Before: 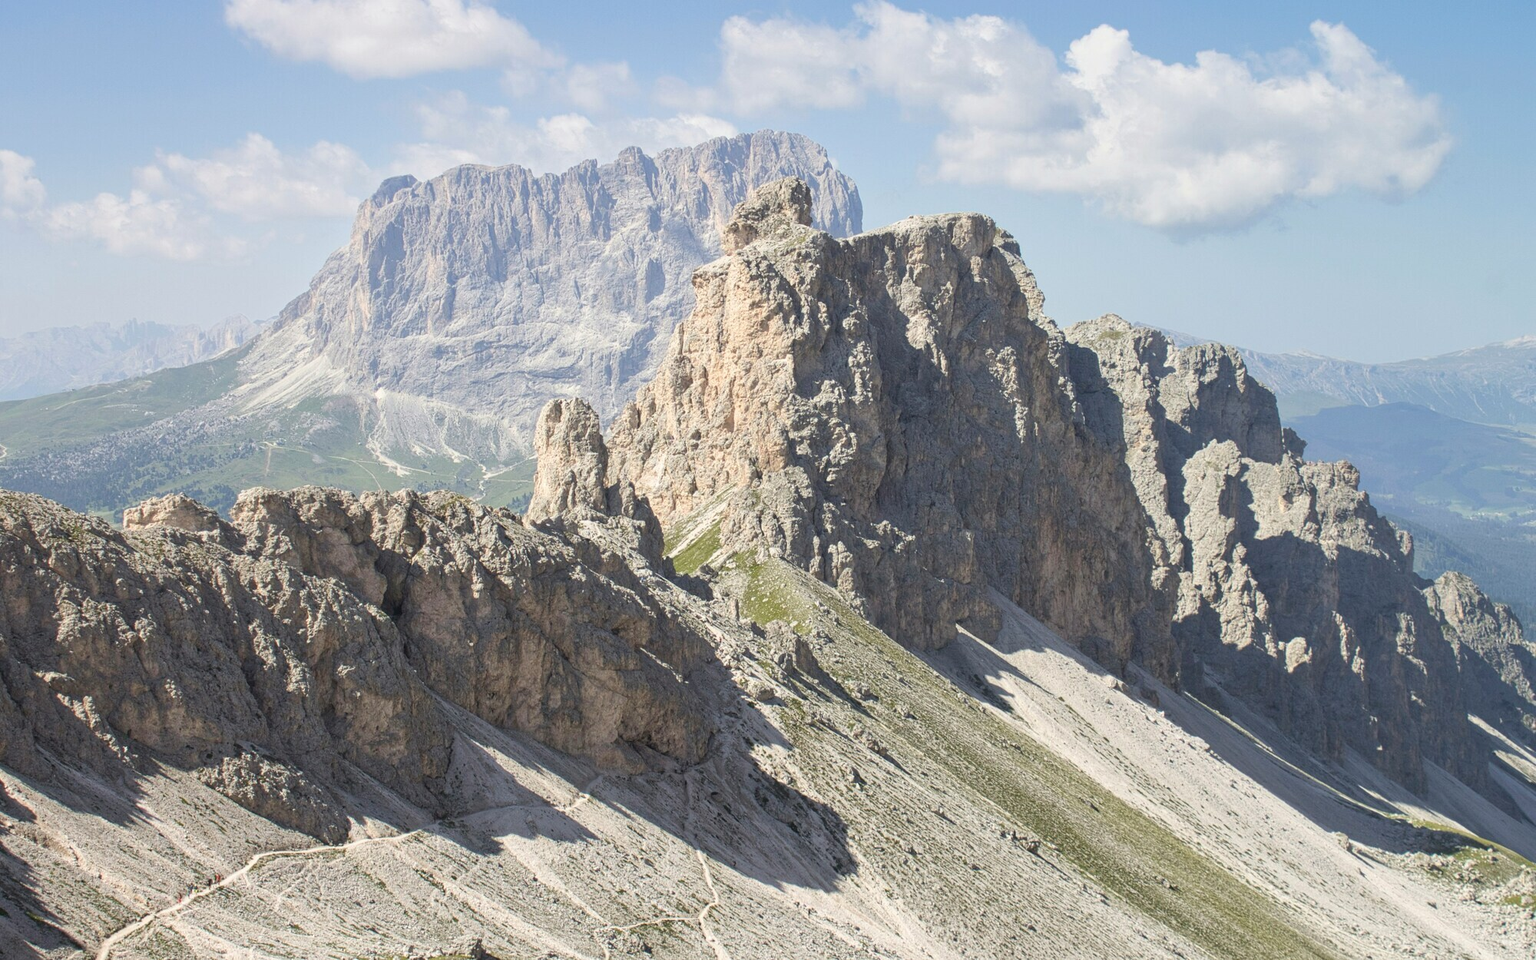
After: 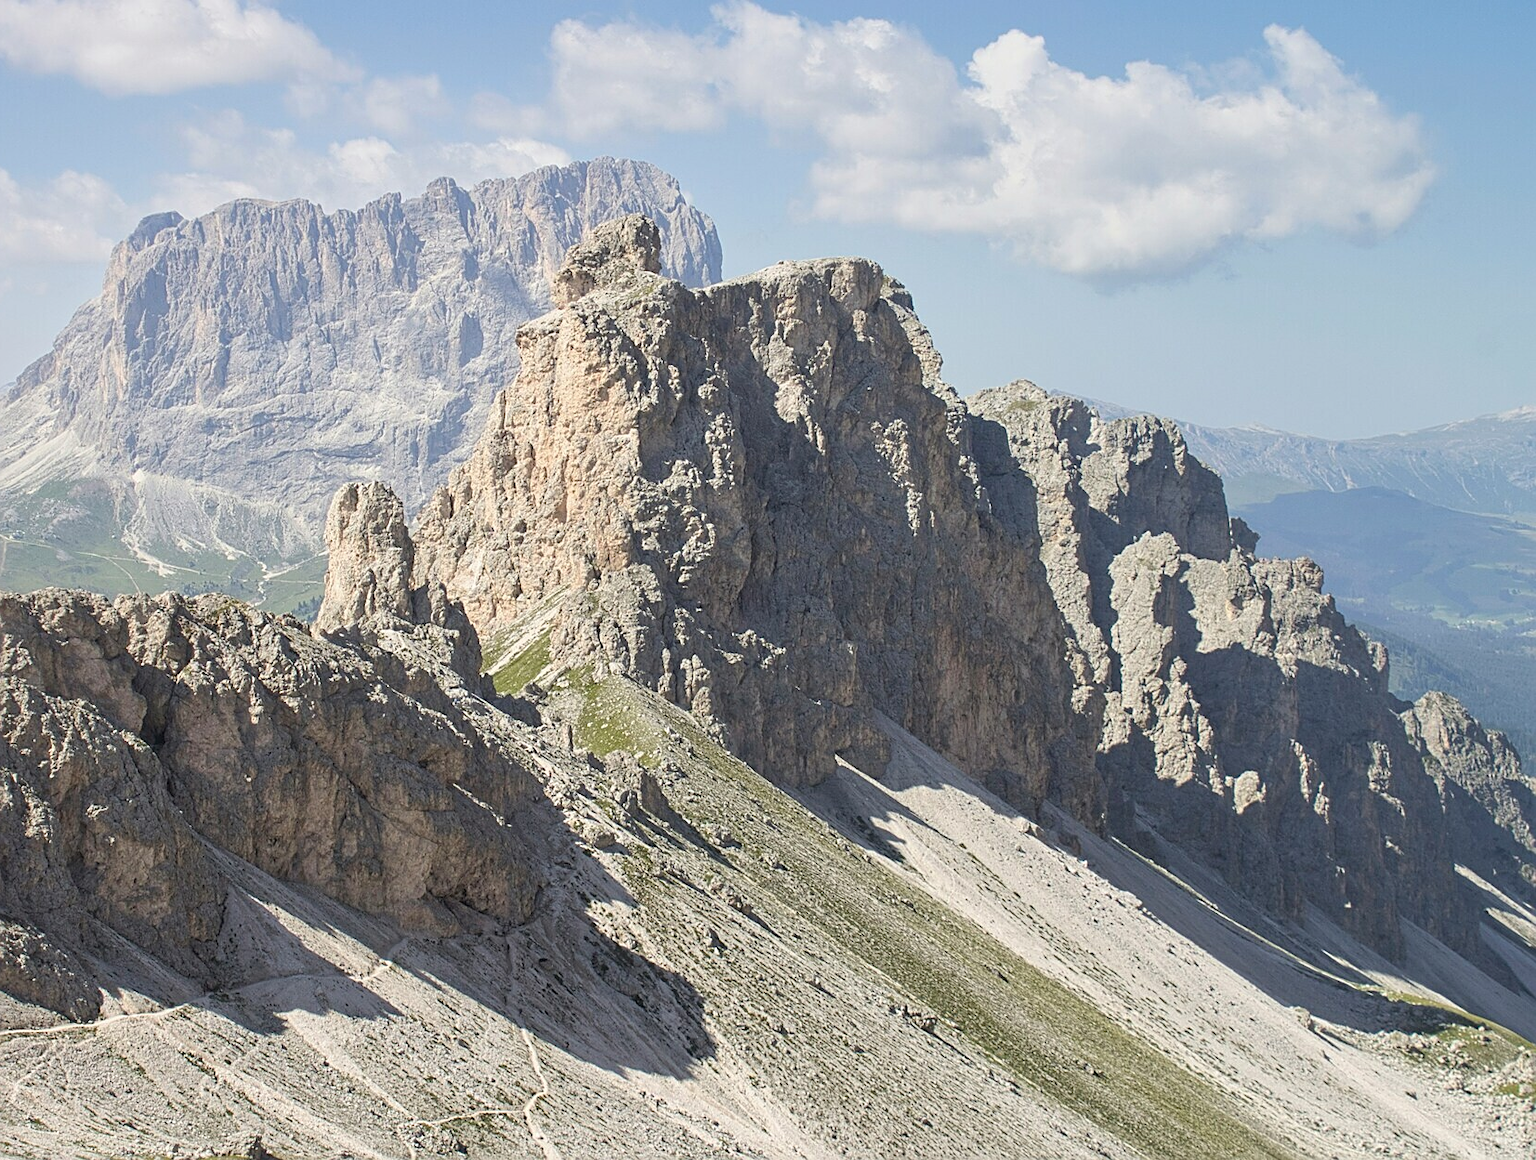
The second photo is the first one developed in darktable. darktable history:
crop: left 17.319%, bottom 0.027%
exposure: exposure -0.072 EV, compensate highlight preservation false
sharpen: on, module defaults
